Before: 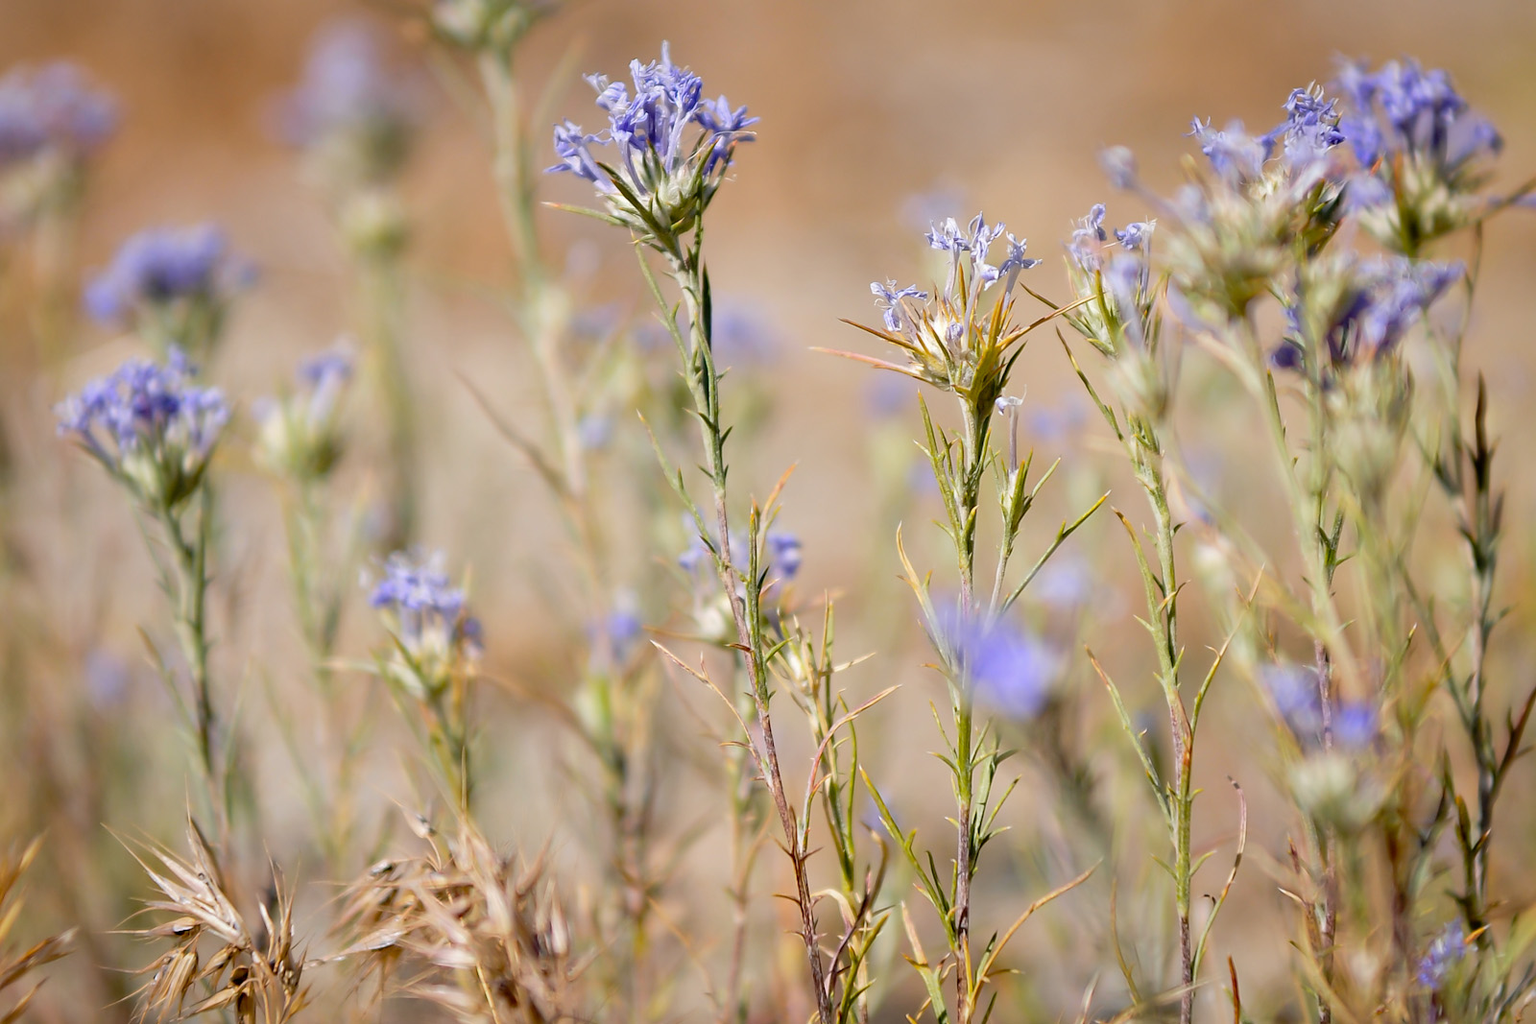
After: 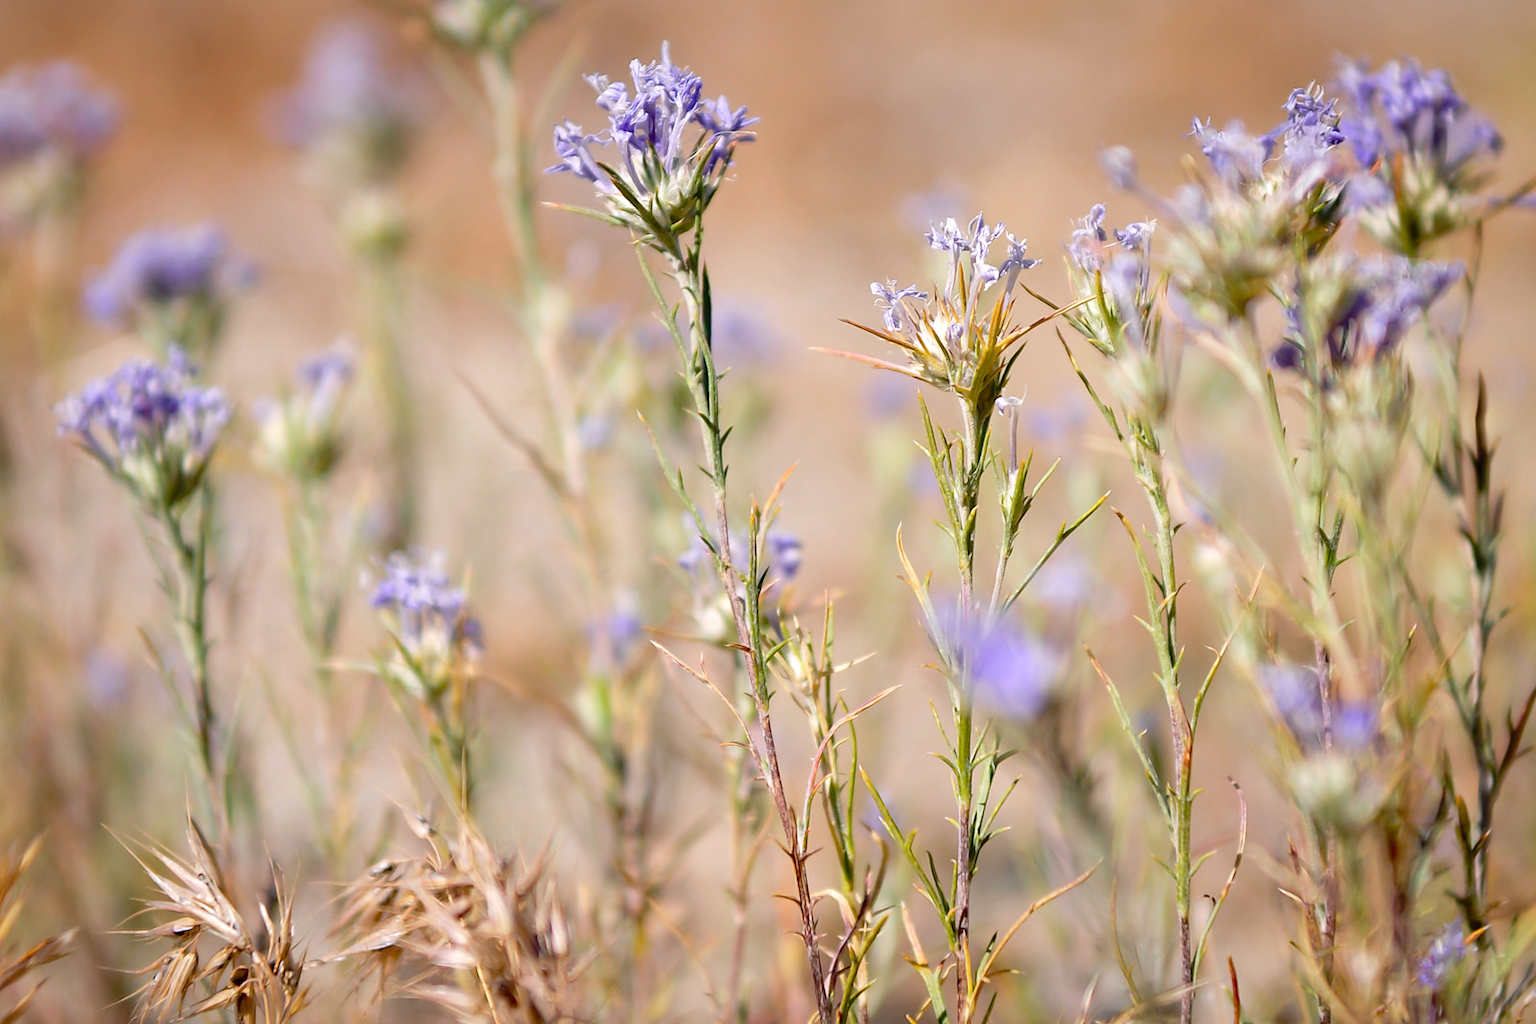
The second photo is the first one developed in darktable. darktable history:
shadows and highlights: shadows 62.66, white point adjustment 0.37, highlights -34.44, compress 83.82%
base curve: curves: ch0 [(0, 0) (0.283, 0.295) (1, 1)], preserve colors none
exposure: exposure 0.217 EV, compensate highlight preservation false
tone curve: curves: ch0 [(0, 0) (0.253, 0.237) (1, 1)]; ch1 [(0, 0) (0.411, 0.385) (0.502, 0.506) (0.557, 0.565) (0.66, 0.683) (1, 1)]; ch2 [(0, 0) (0.394, 0.413) (0.5, 0.5) (1, 1)], color space Lab, independent channels, preserve colors none
